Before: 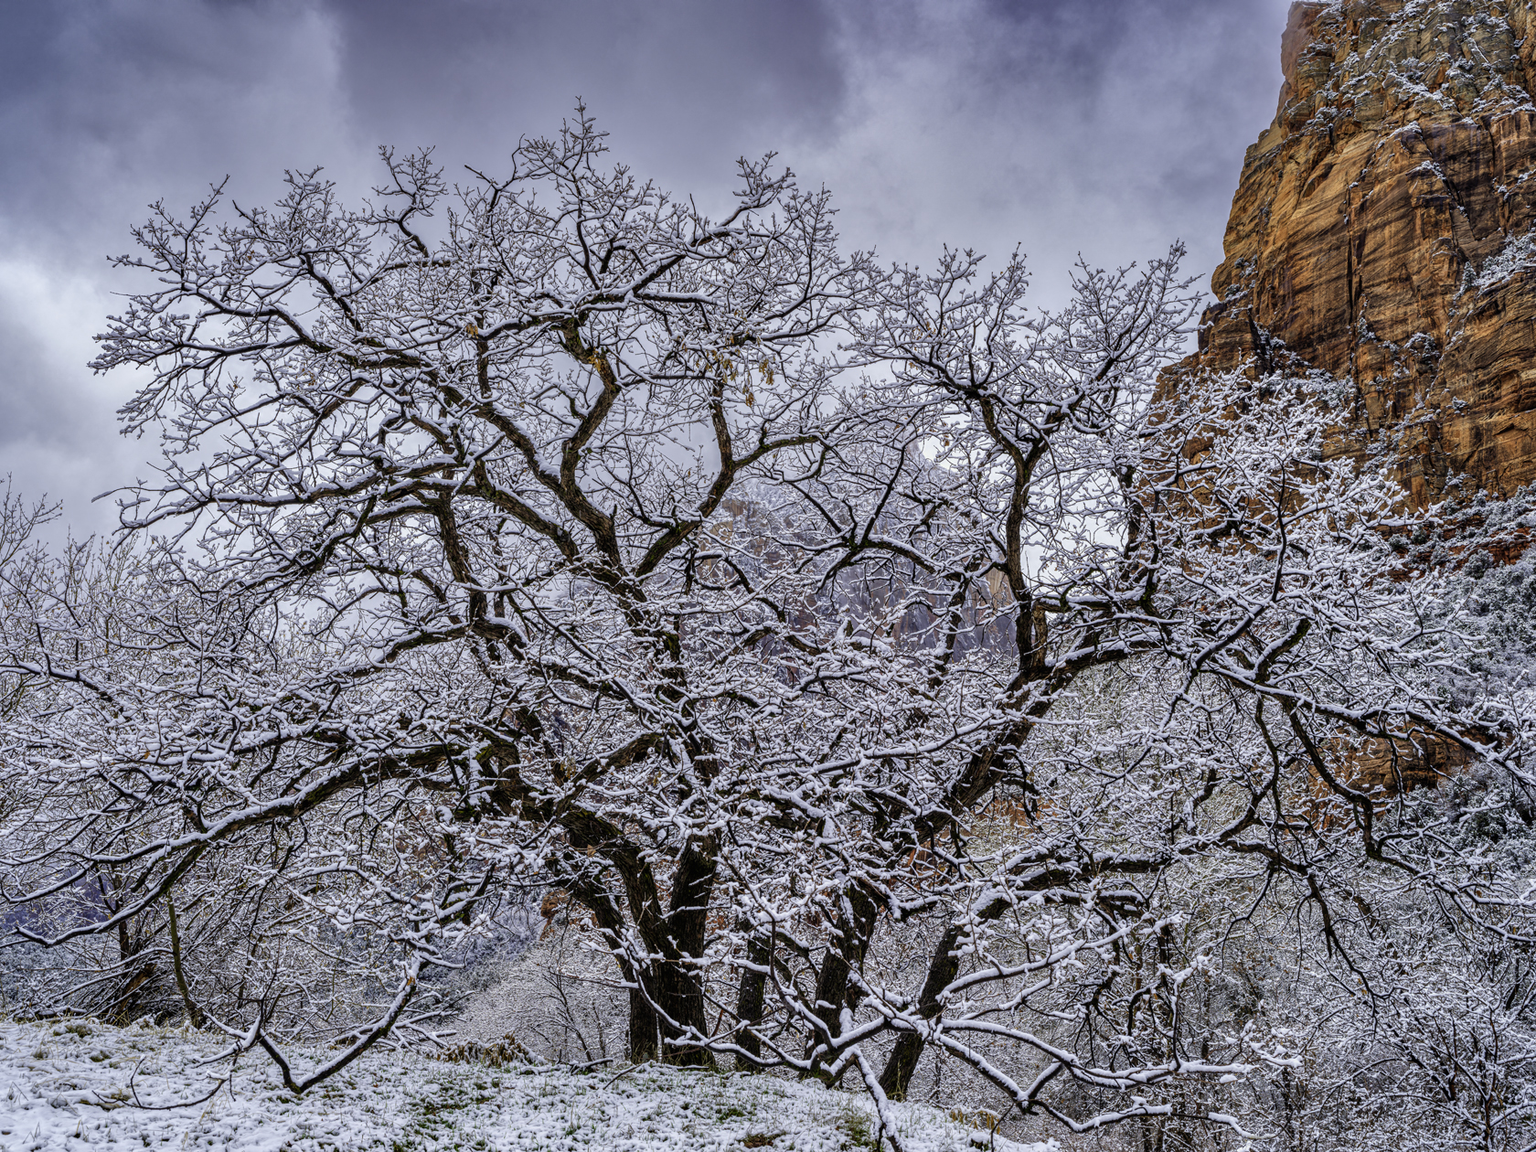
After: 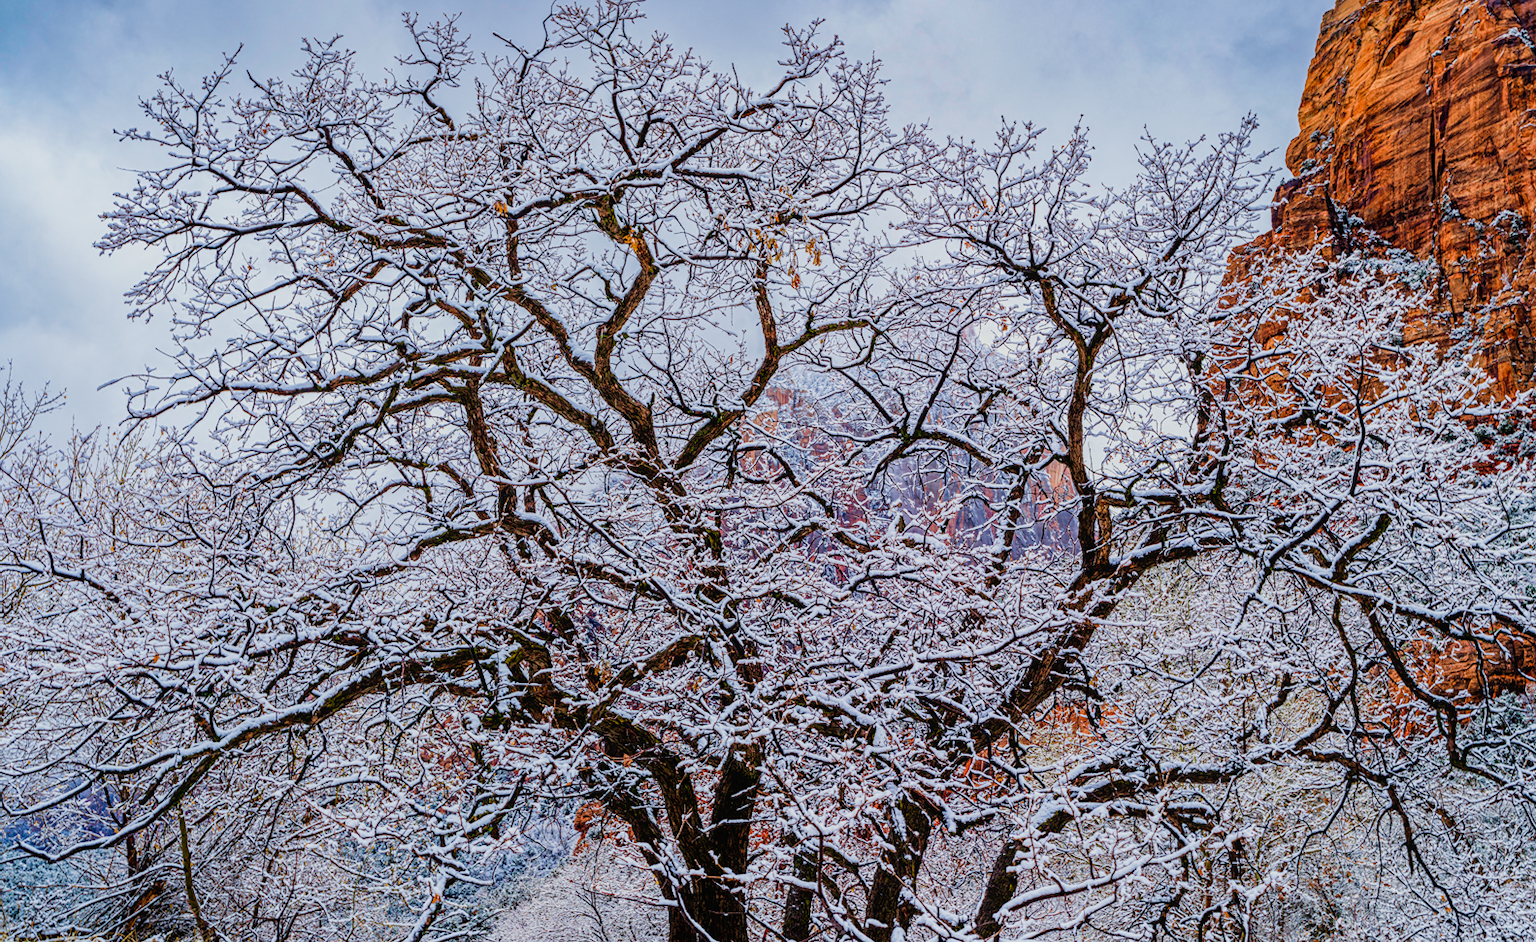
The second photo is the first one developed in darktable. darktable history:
crop and rotate: angle 0.03°, top 11.643%, right 5.651%, bottom 11.189%
velvia: on, module defaults
sigmoid: contrast 1.8
contrast equalizer: y [[0.439, 0.44, 0.442, 0.457, 0.493, 0.498], [0.5 ×6], [0.5 ×6], [0 ×6], [0 ×6]]
